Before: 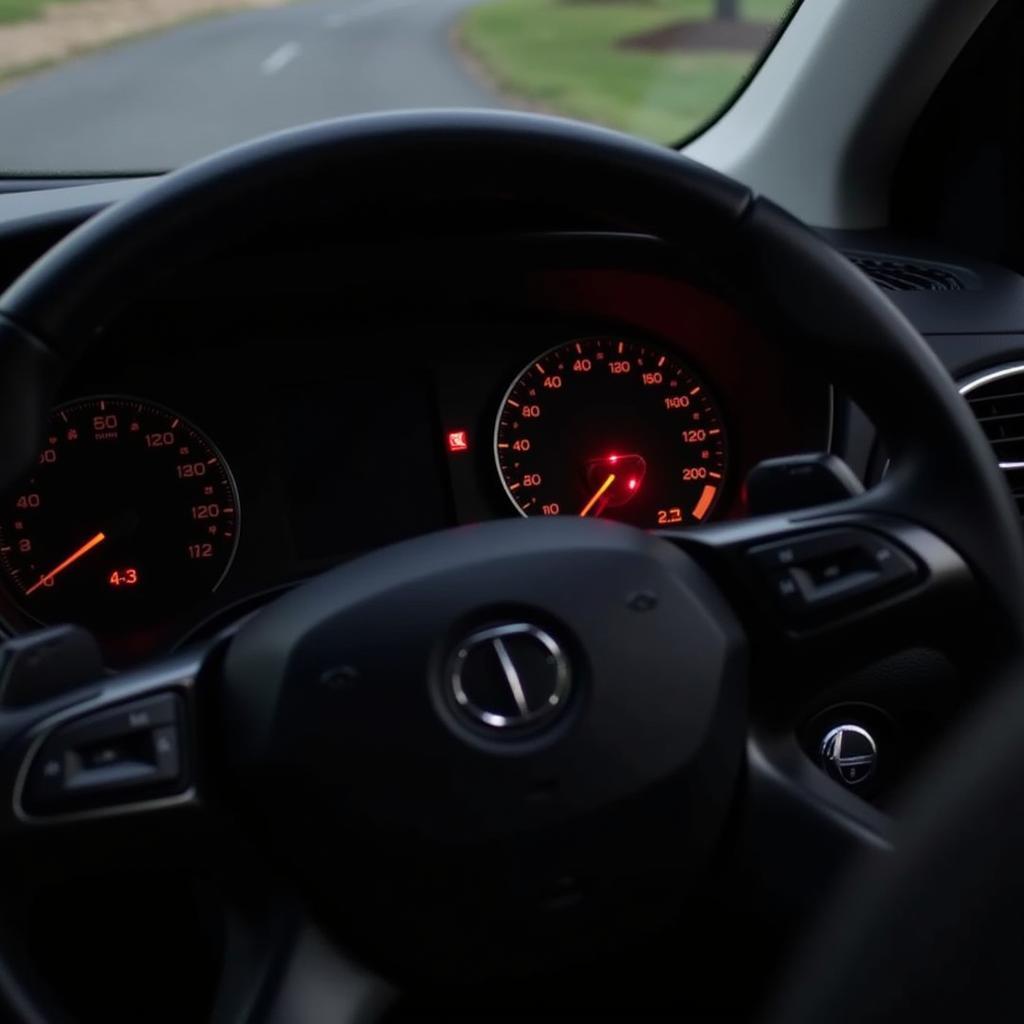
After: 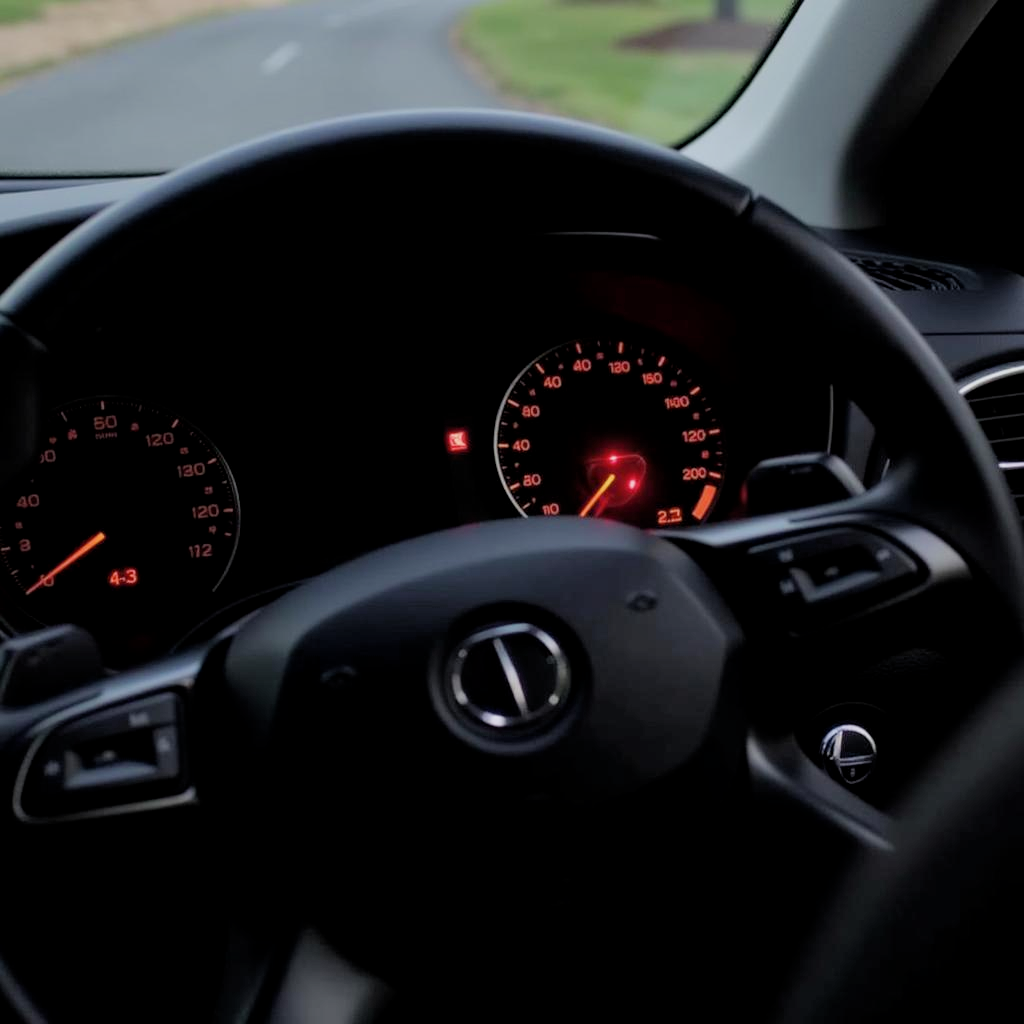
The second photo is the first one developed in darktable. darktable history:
exposure: black level correction 0, exposure 0.499 EV, compensate highlight preservation false
local contrast: highlights 106%, shadows 98%, detail 119%, midtone range 0.2
filmic rgb: black relative exposure -6.6 EV, white relative exposure 4.7 EV, hardness 3.12, contrast 0.809, color science v6 (2022), iterations of high-quality reconstruction 10
